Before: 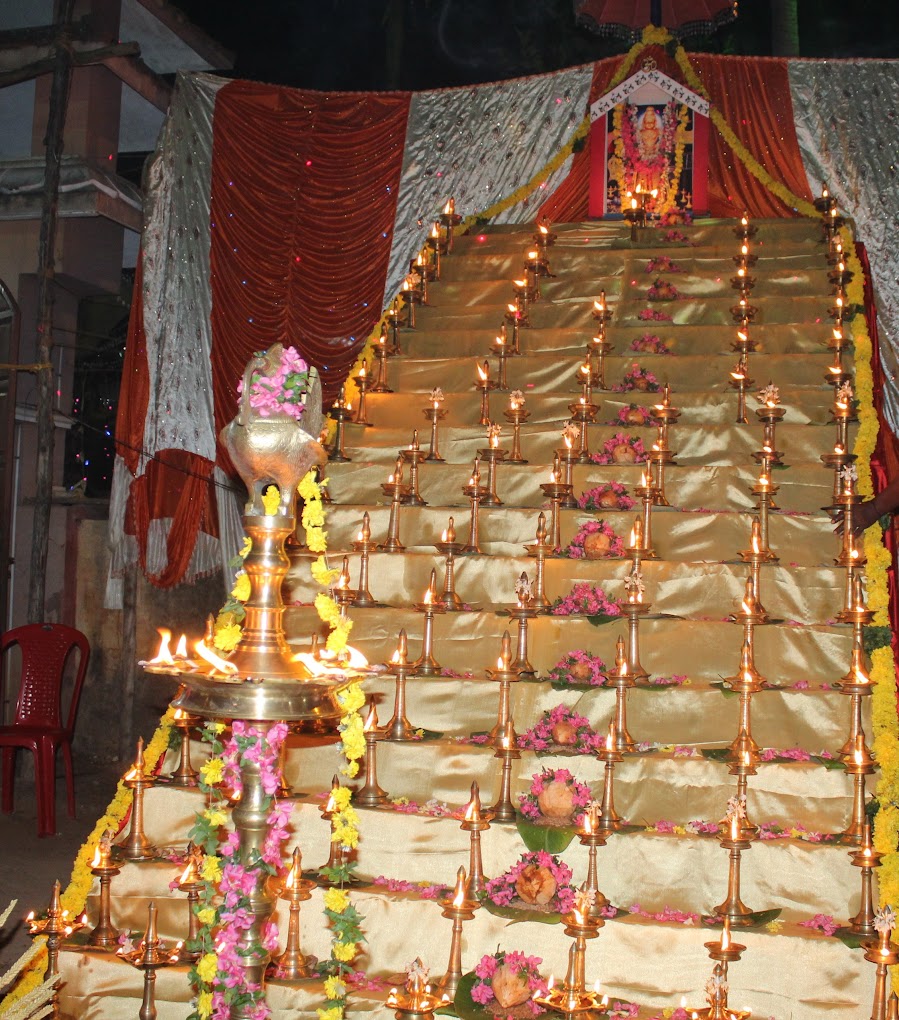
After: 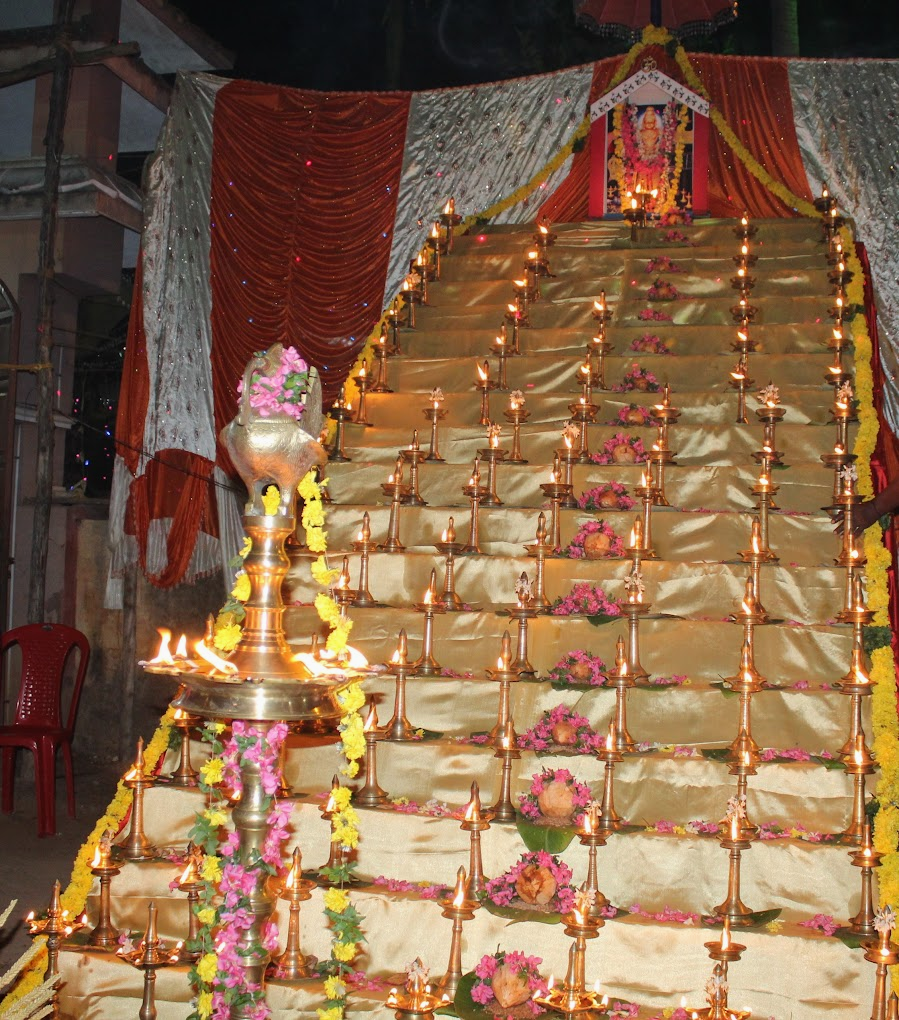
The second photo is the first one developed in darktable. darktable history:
exposure: exposure -0.071 EV, compensate highlight preservation false
